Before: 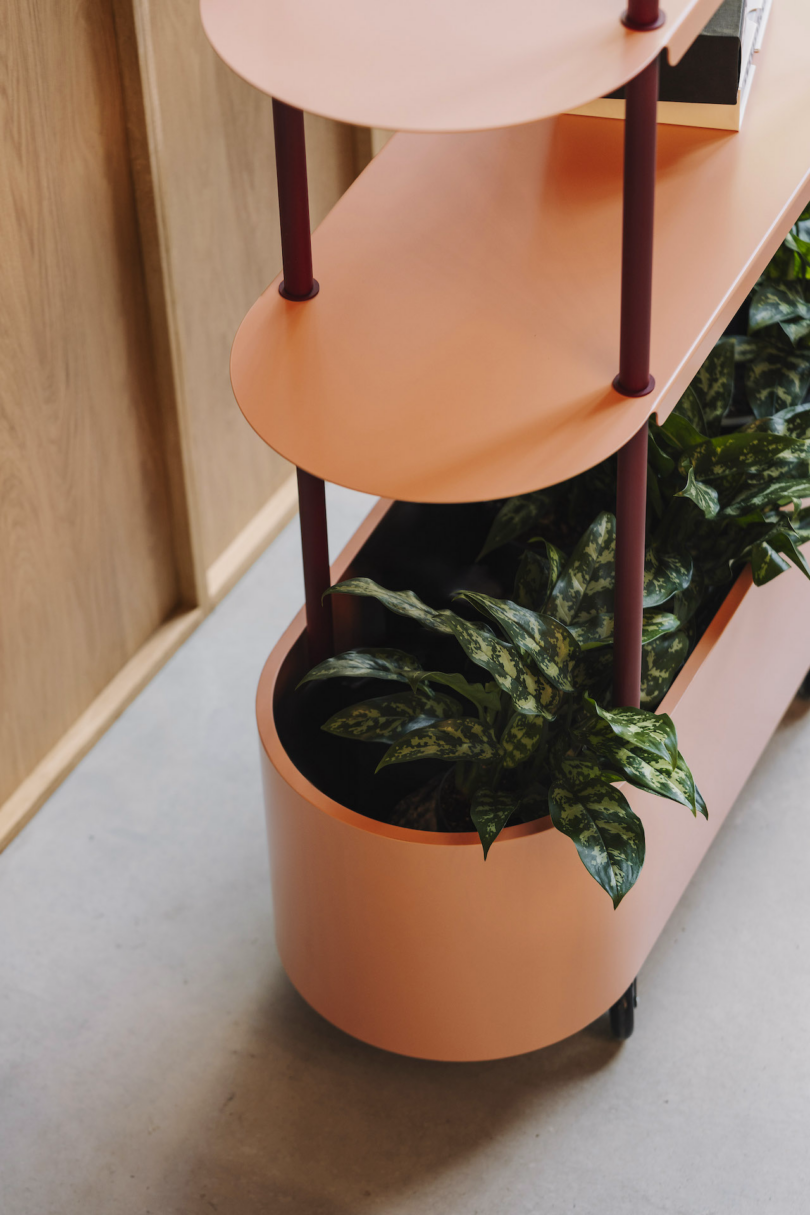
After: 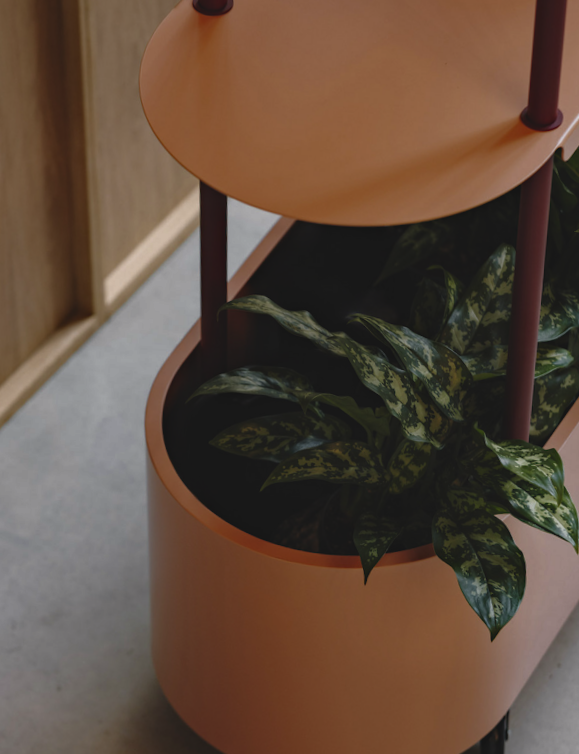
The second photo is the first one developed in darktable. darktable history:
crop and rotate: angle -3.37°, left 9.79%, top 20.73%, right 12.42%, bottom 11.82%
exposure: black level correction -0.015, exposure -0.125 EV, compensate highlight preservation false
rgb curve: curves: ch0 [(0, 0) (0.415, 0.237) (1, 1)]
haze removal: strength 0.29, distance 0.25, compatibility mode true, adaptive false
